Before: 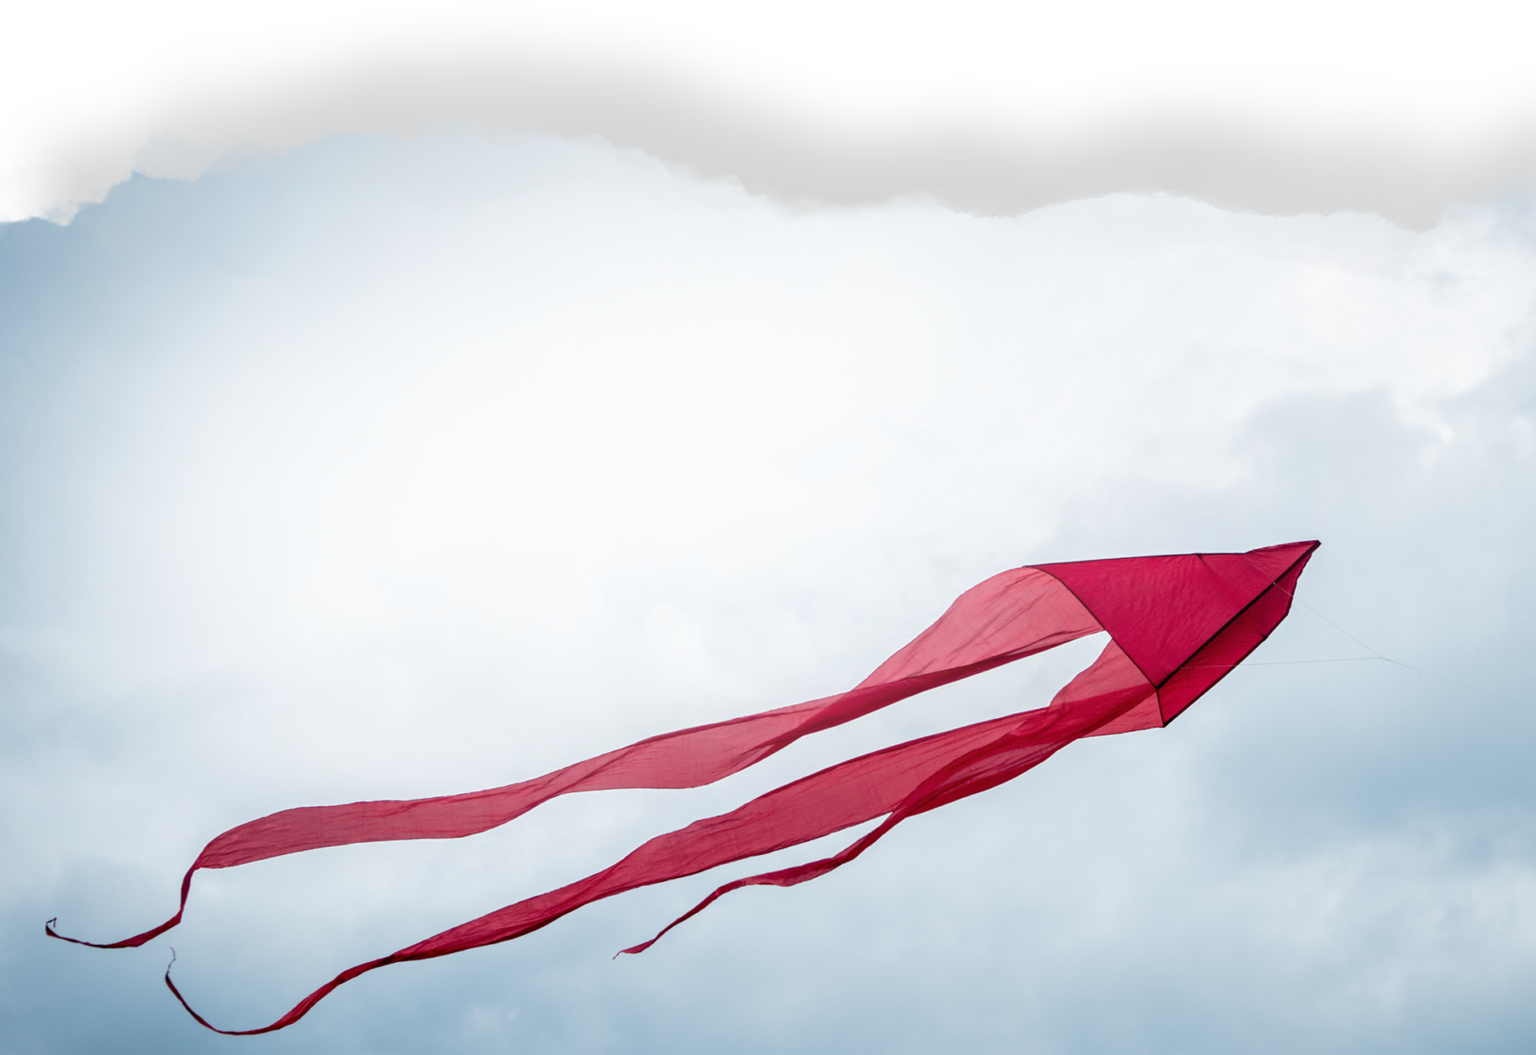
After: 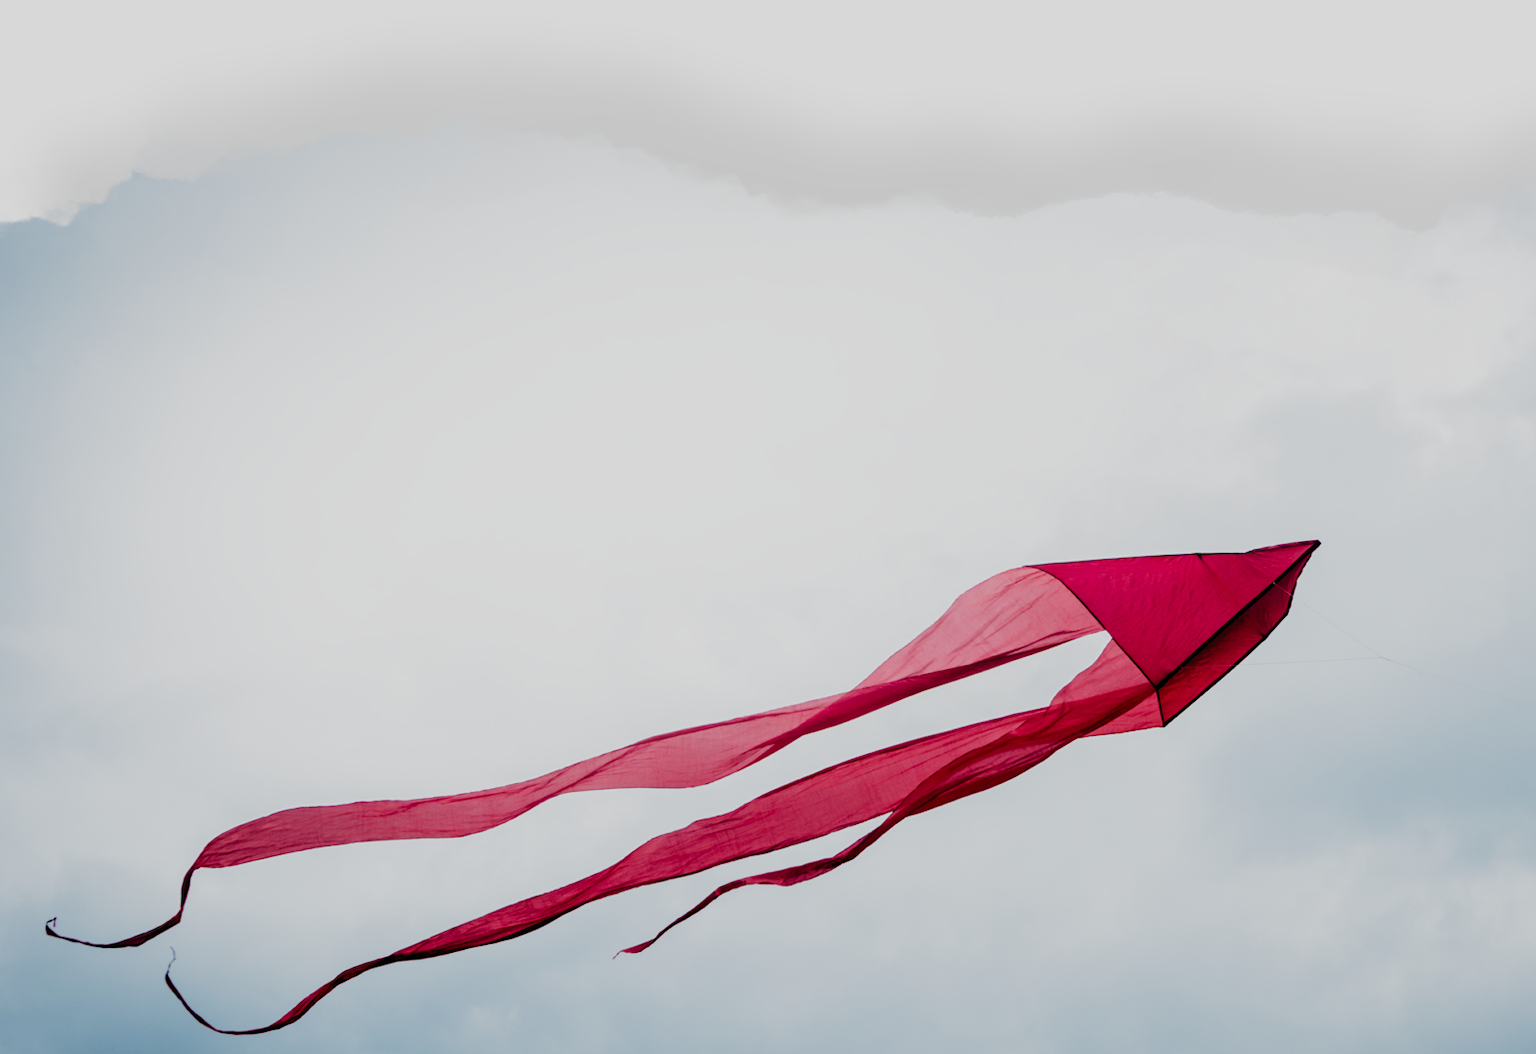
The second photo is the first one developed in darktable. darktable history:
filmic rgb: black relative exposure -5.04 EV, white relative exposure 3.99 EV, threshold 3.04 EV, hardness 2.89, contrast 1.202, preserve chrominance no, color science v5 (2021), contrast in shadows safe, contrast in highlights safe, enable highlight reconstruction true
